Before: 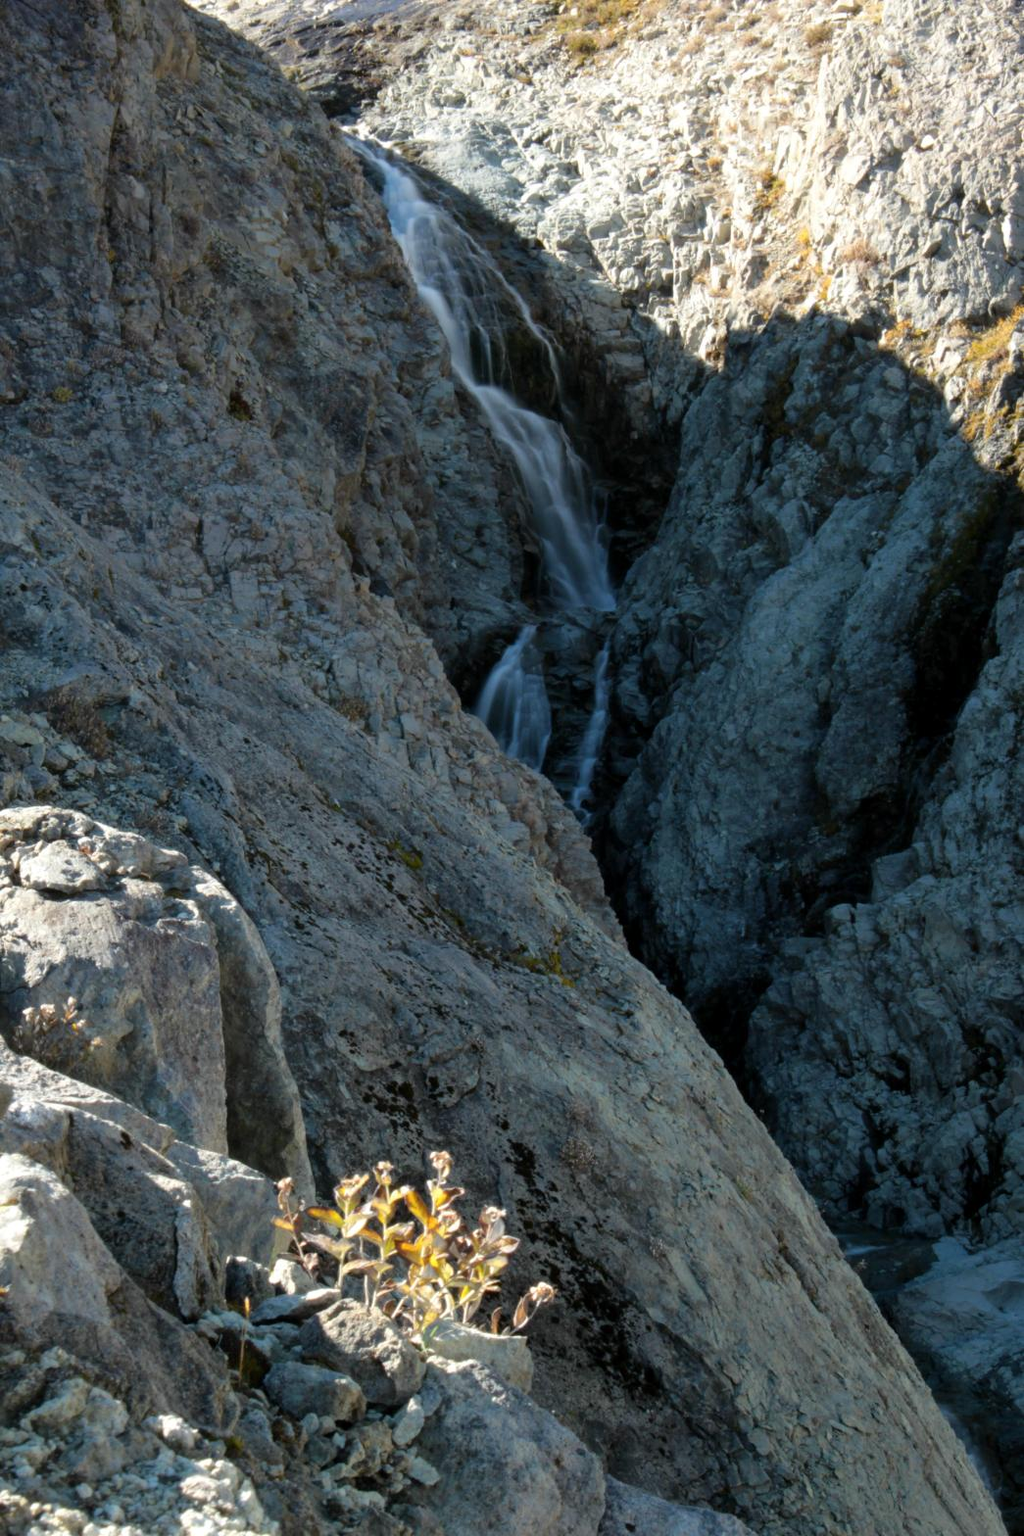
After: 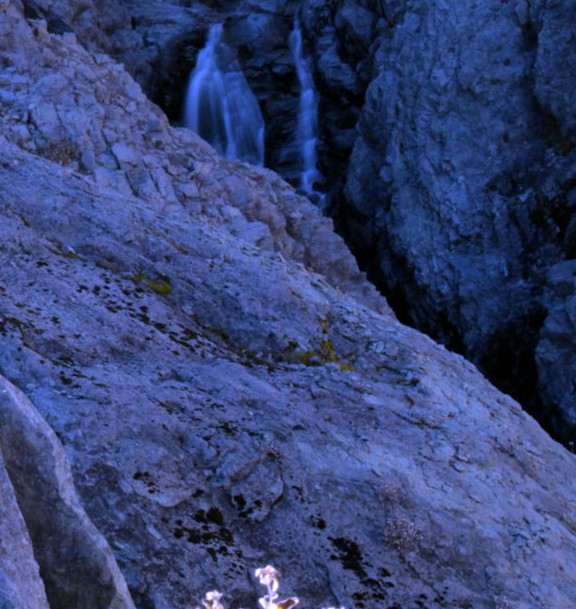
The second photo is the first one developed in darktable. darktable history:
rotate and perspective: rotation -14.8°, crop left 0.1, crop right 0.903, crop top 0.25, crop bottom 0.748
white balance: red 0.98, blue 1.61
crop and rotate: left 29.237%, top 31.152%, right 19.807%
